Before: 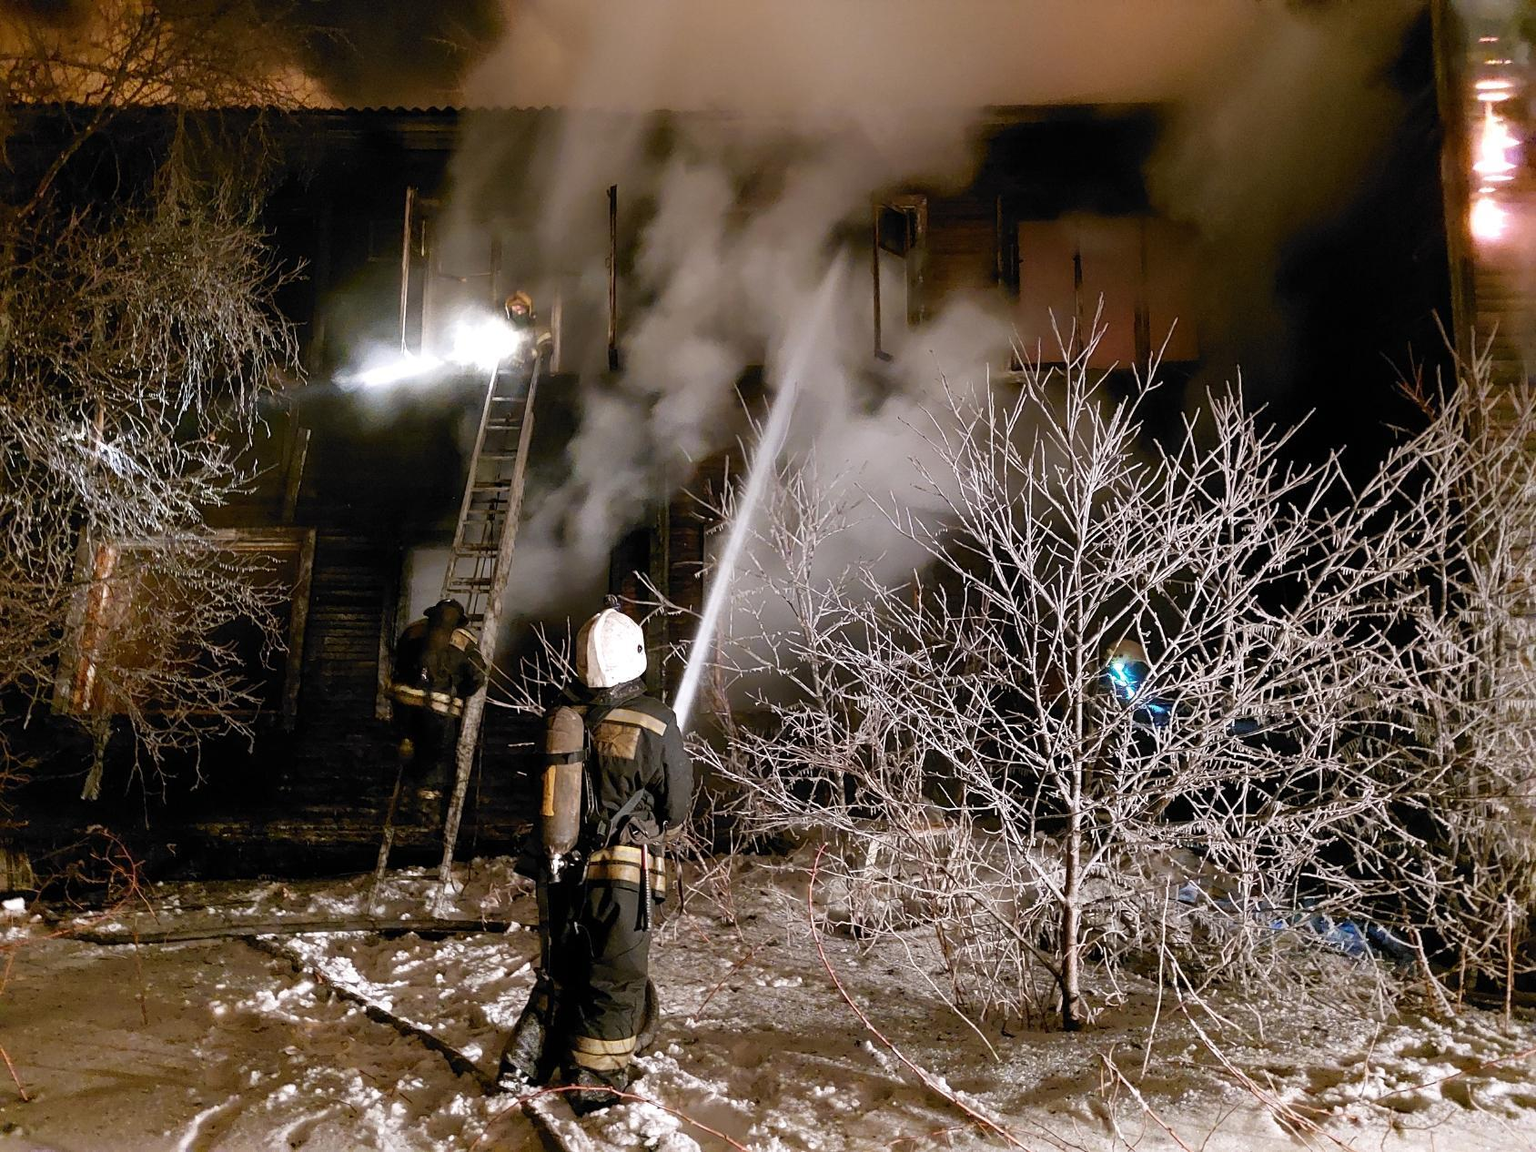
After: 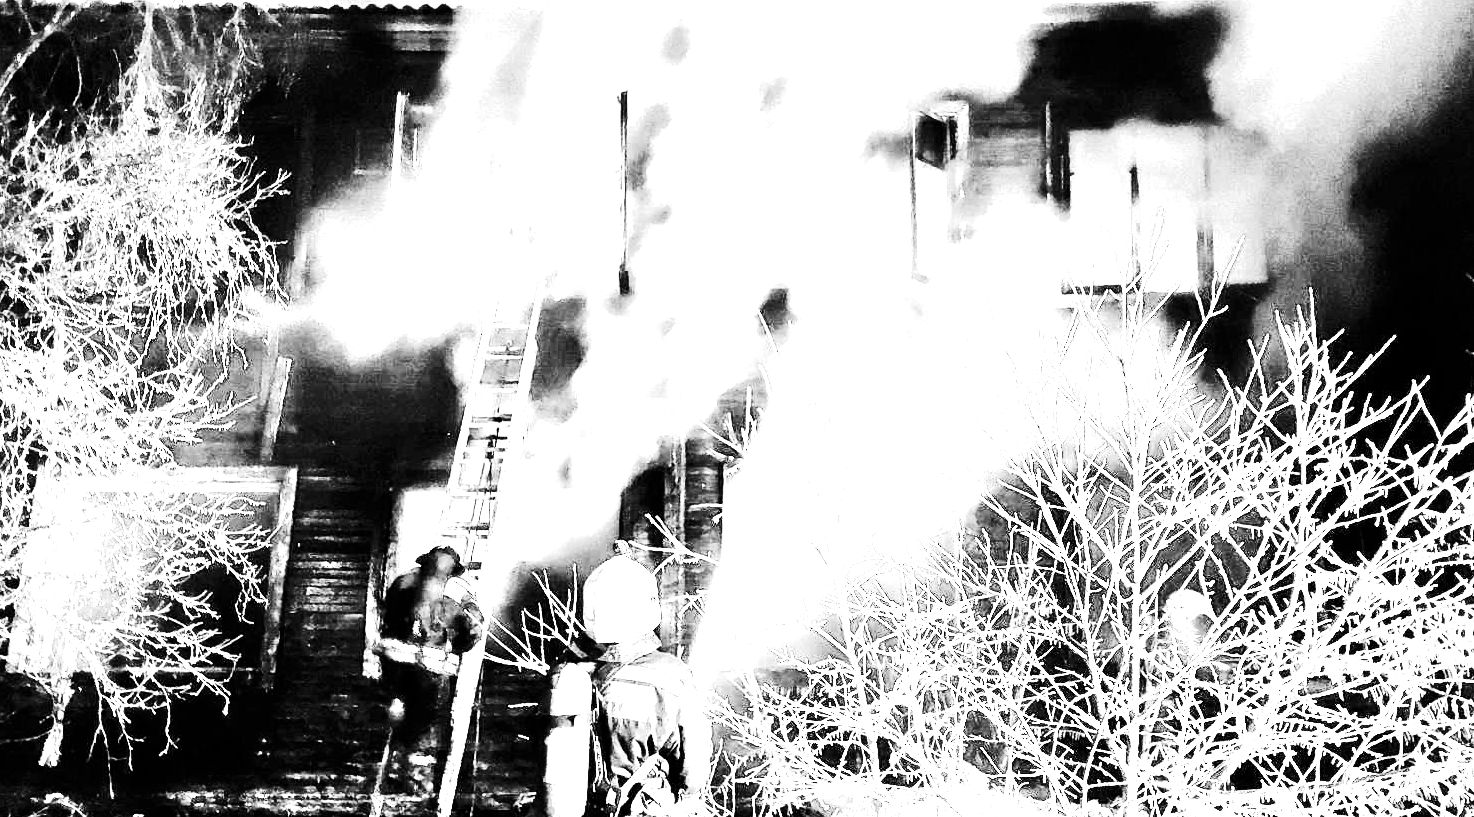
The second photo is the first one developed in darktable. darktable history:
monochrome: a 16.01, b -2.65, highlights 0.52
contrast brightness saturation: contrast 0.32, brightness -0.08, saturation 0.17
crop: left 3.015%, top 8.969%, right 9.647%, bottom 26.457%
white balance: red 8, blue 8
